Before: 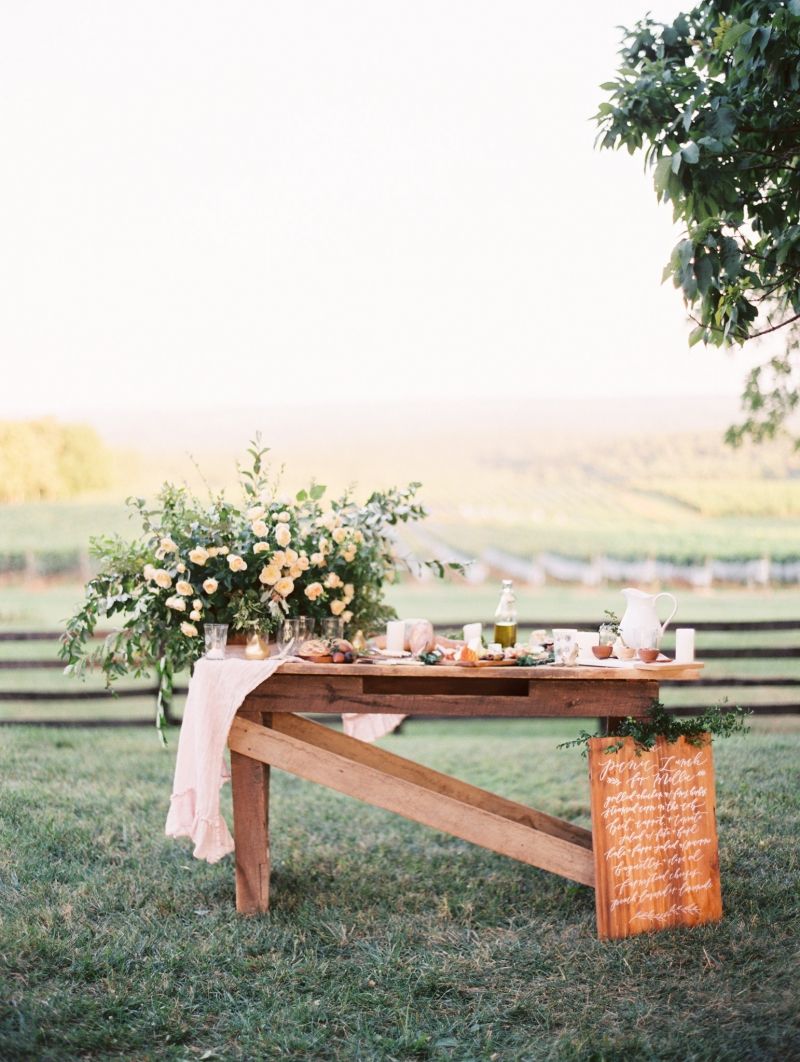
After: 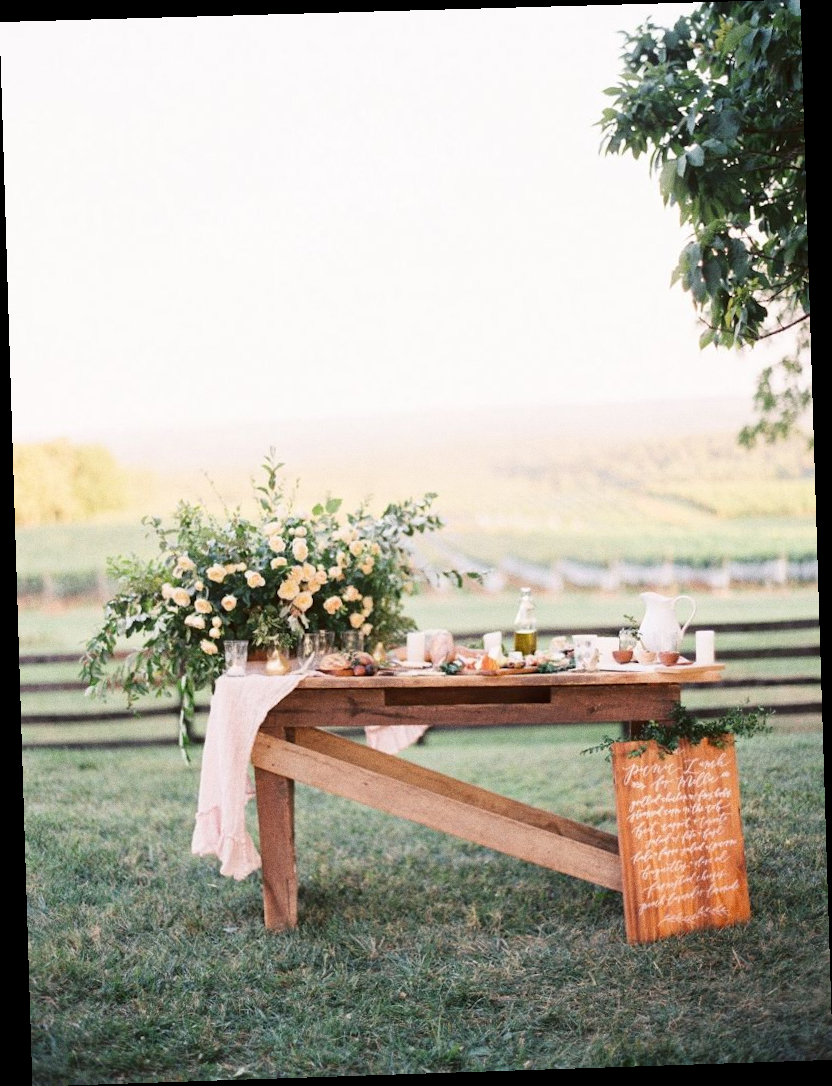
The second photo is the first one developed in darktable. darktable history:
rotate and perspective: rotation -1.77°, lens shift (horizontal) 0.004, automatic cropping off
grain: on, module defaults
